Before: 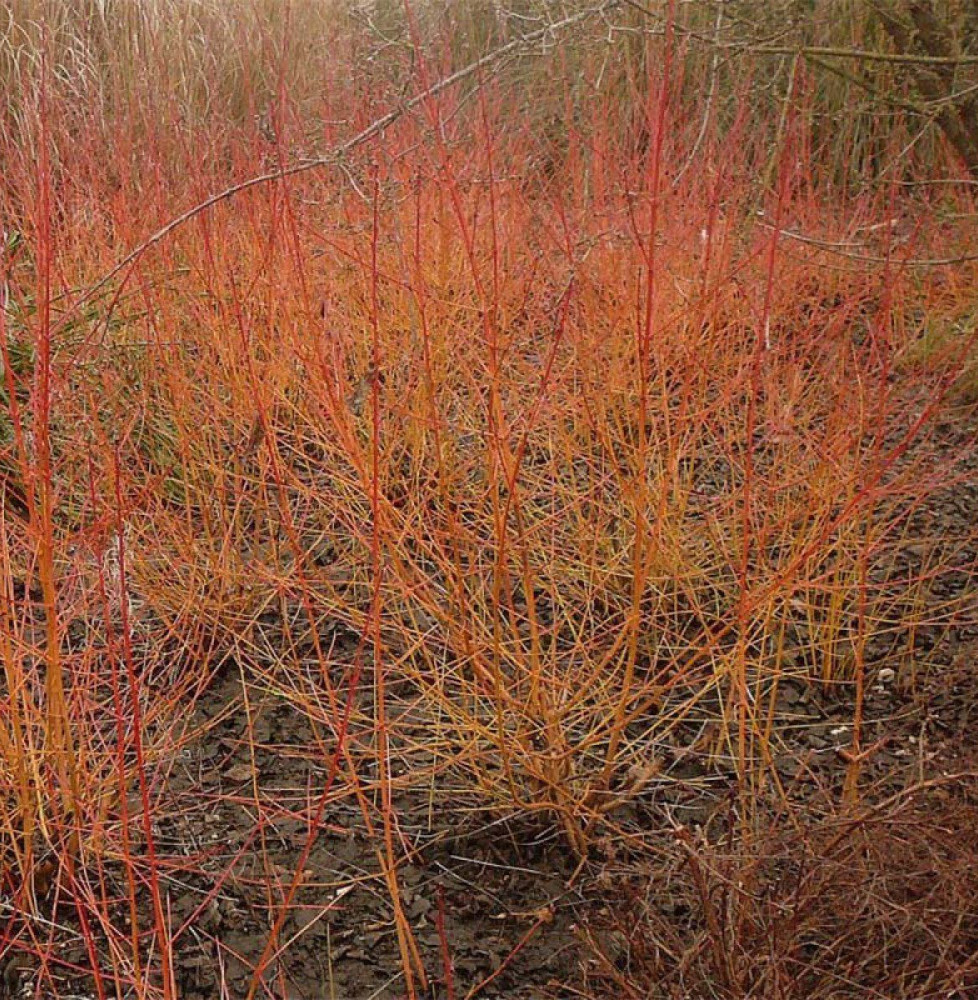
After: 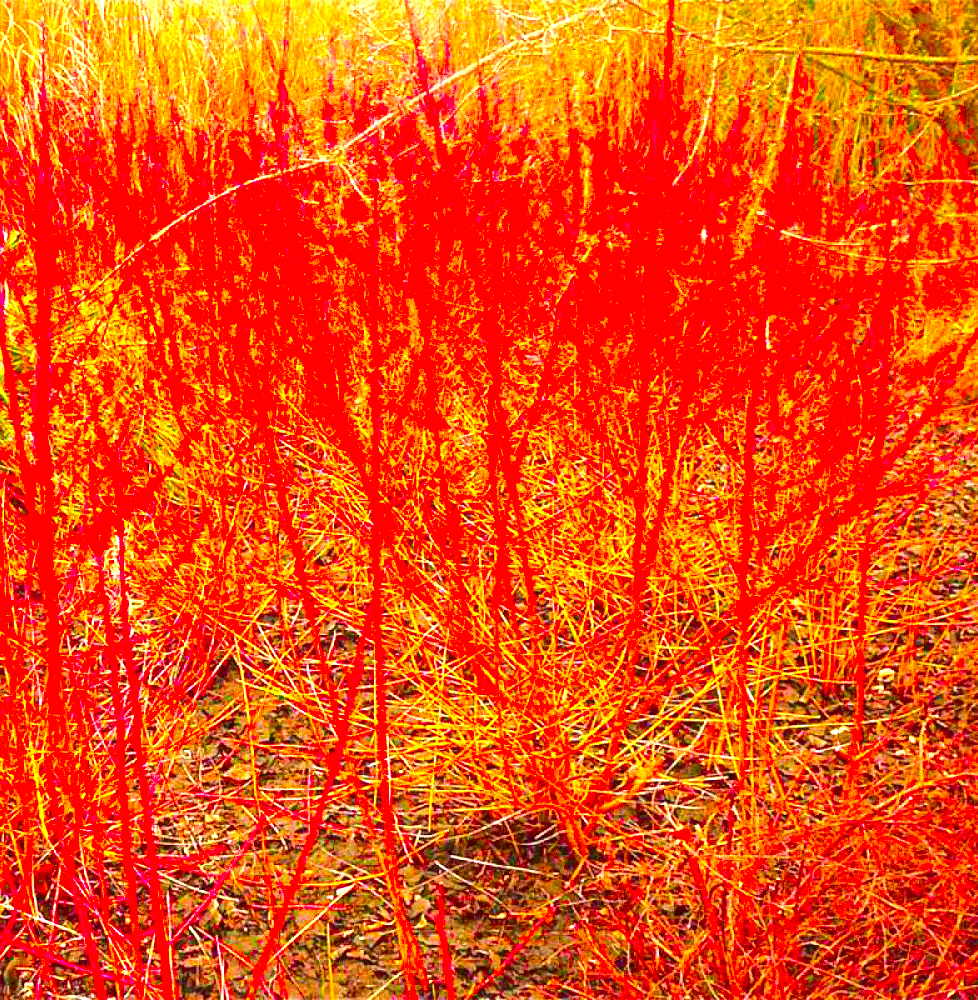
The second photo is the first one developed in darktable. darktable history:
local contrast: mode bilateral grid, contrast 30, coarseness 24, midtone range 0.2
exposure: black level correction 0, exposure 2.127 EV, compensate highlight preservation false
color correction: highlights b* 0.053, saturation 2.97
